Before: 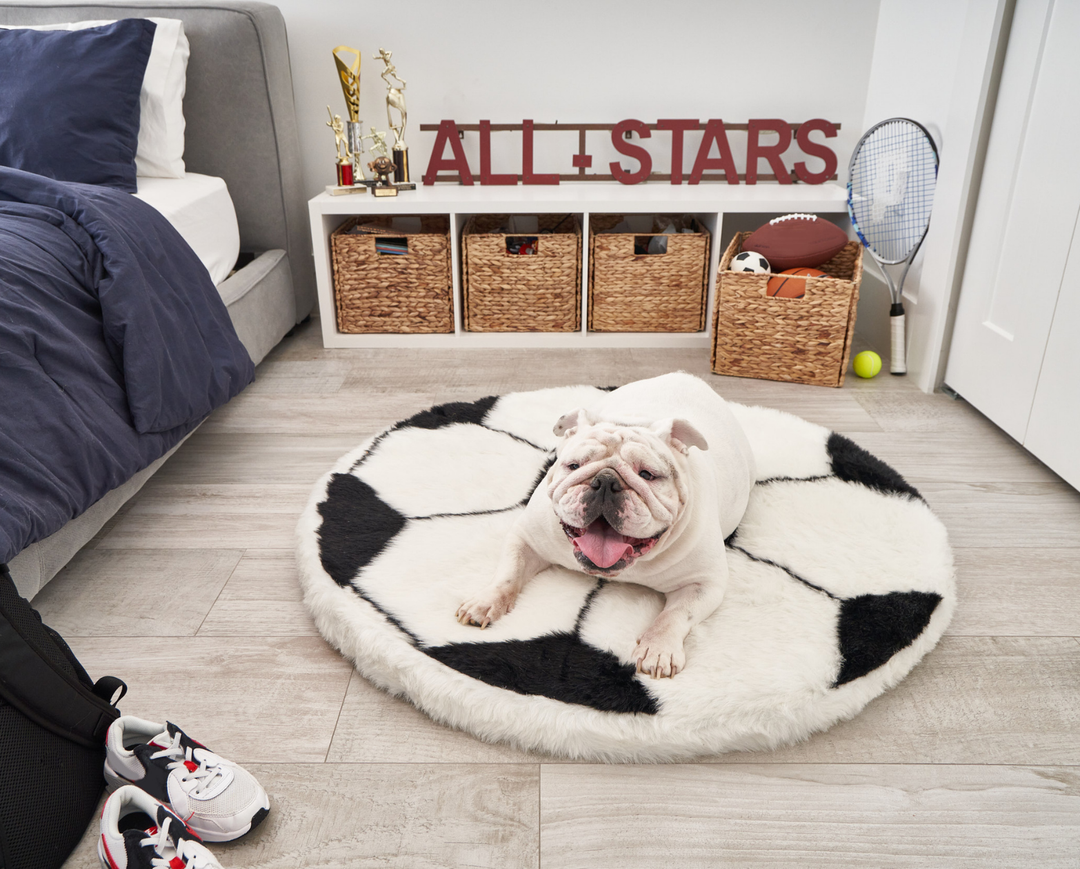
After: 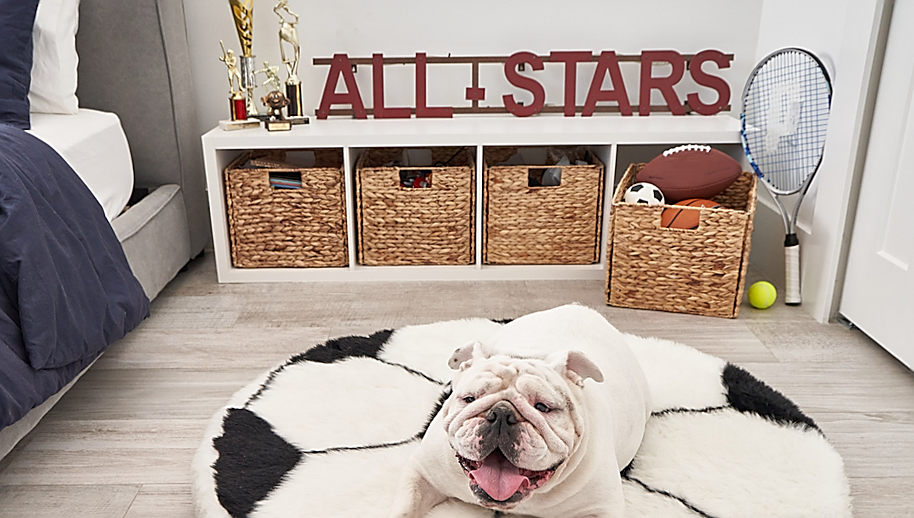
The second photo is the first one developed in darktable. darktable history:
sharpen: radius 1.4, amount 1.25, threshold 0.7
crop and rotate: left 9.345%, top 7.22%, right 4.982%, bottom 32.331%
rotate and perspective: rotation -0.45°, automatic cropping original format, crop left 0.008, crop right 0.992, crop top 0.012, crop bottom 0.988
